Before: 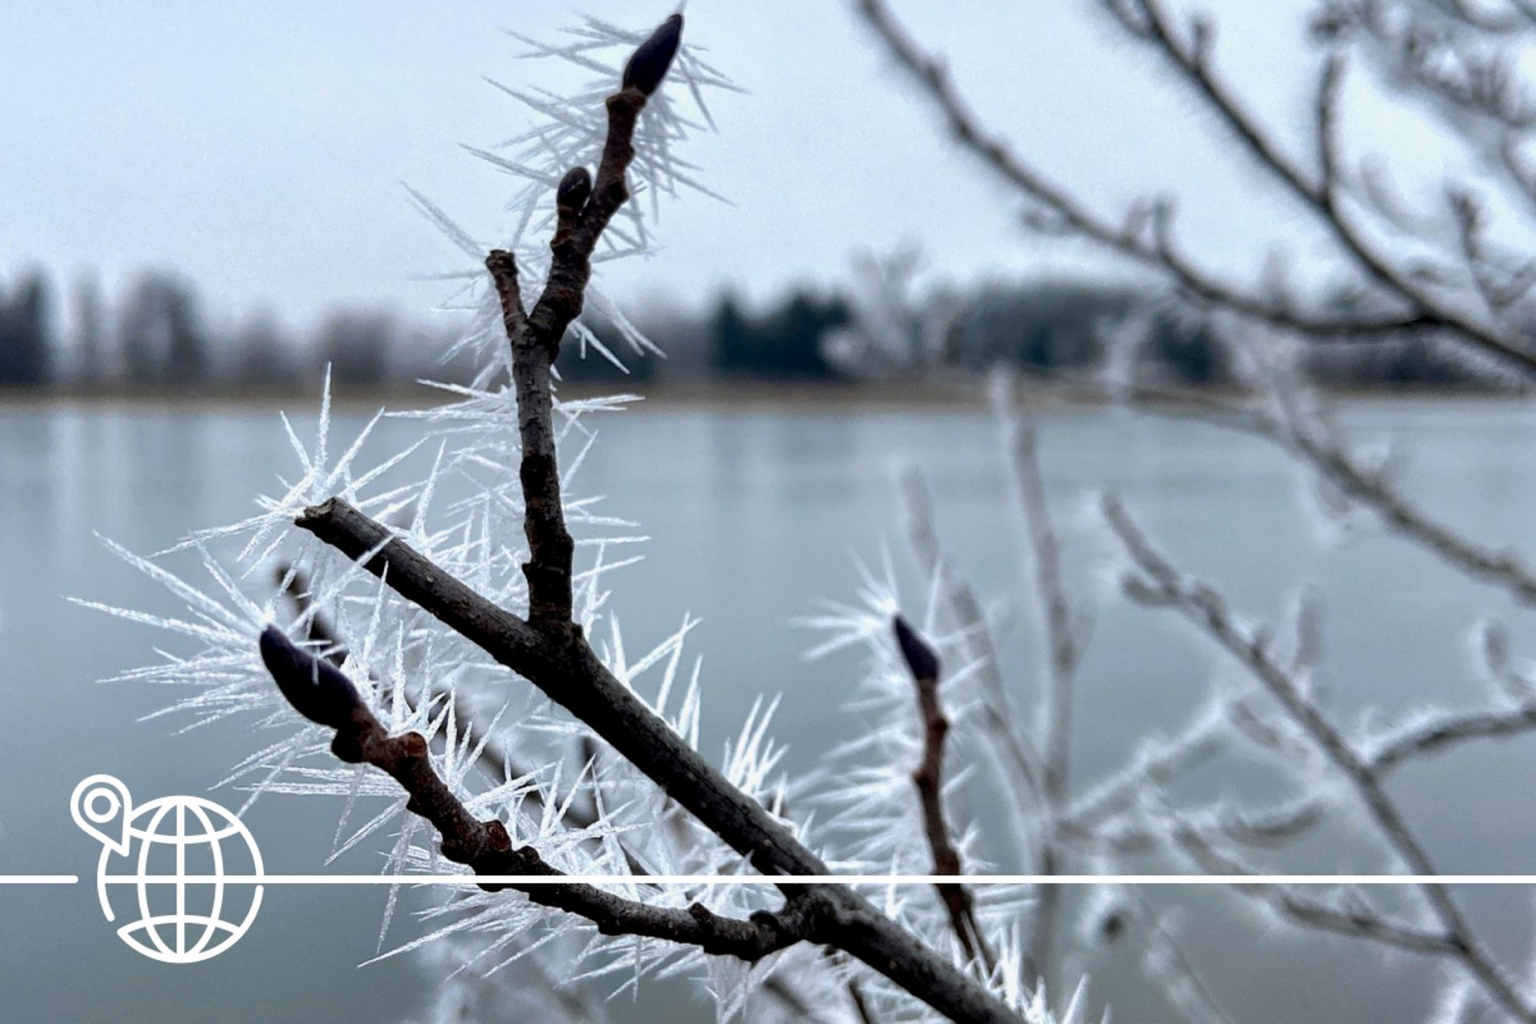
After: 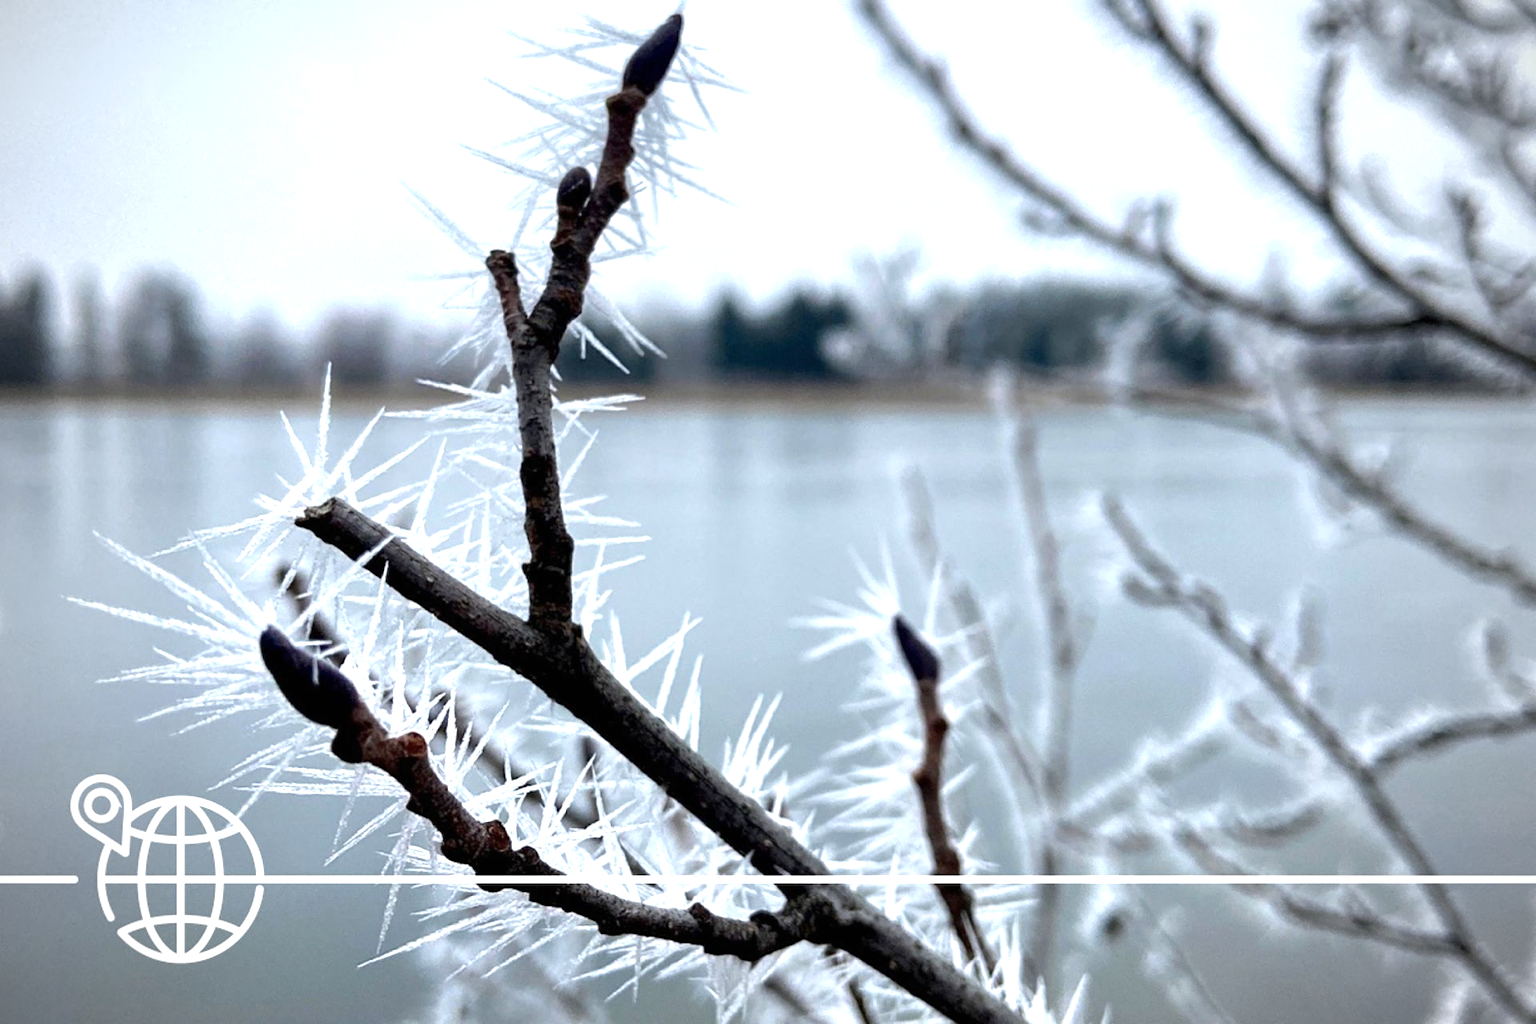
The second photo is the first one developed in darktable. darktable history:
exposure: black level correction 0, exposure 0.7 EV, compensate highlight preservation false
vignetting: fall-off start 71.74%
